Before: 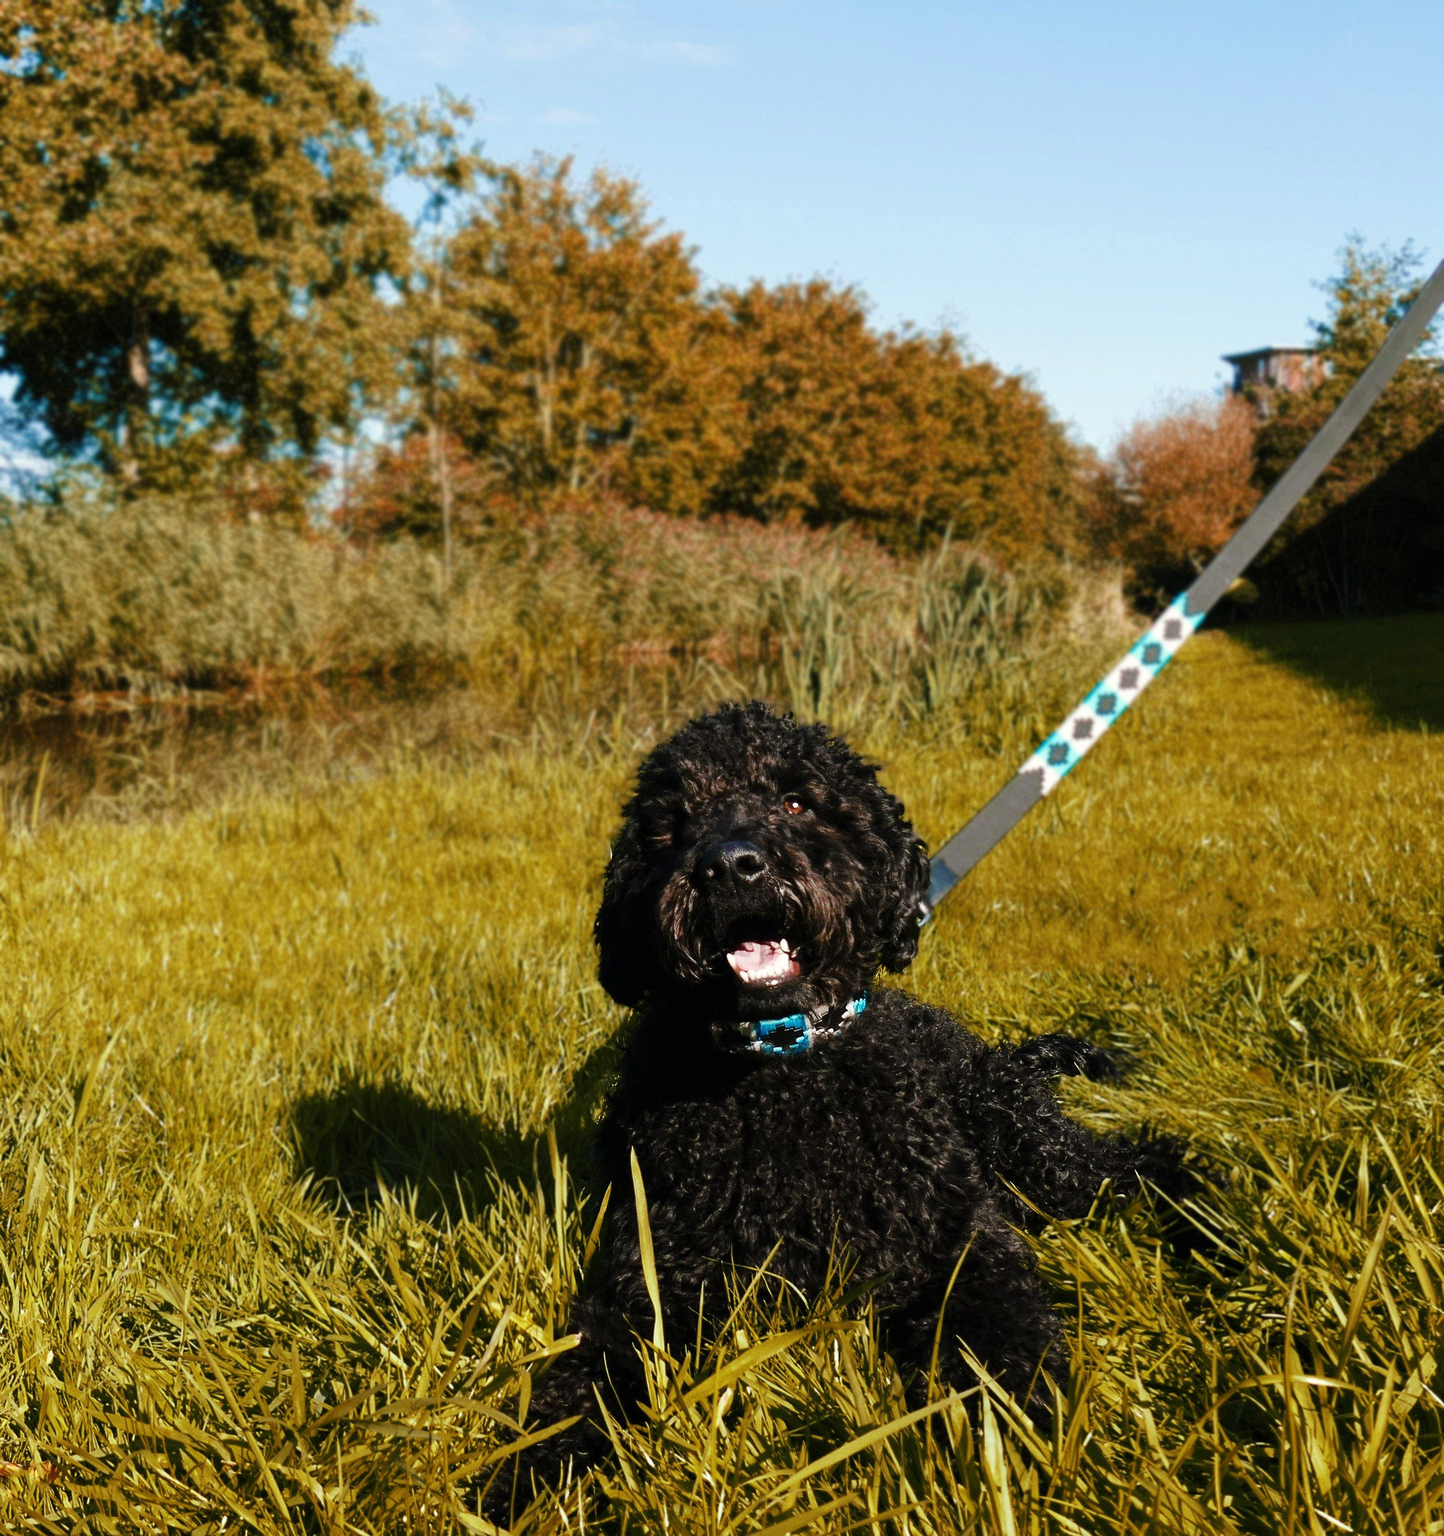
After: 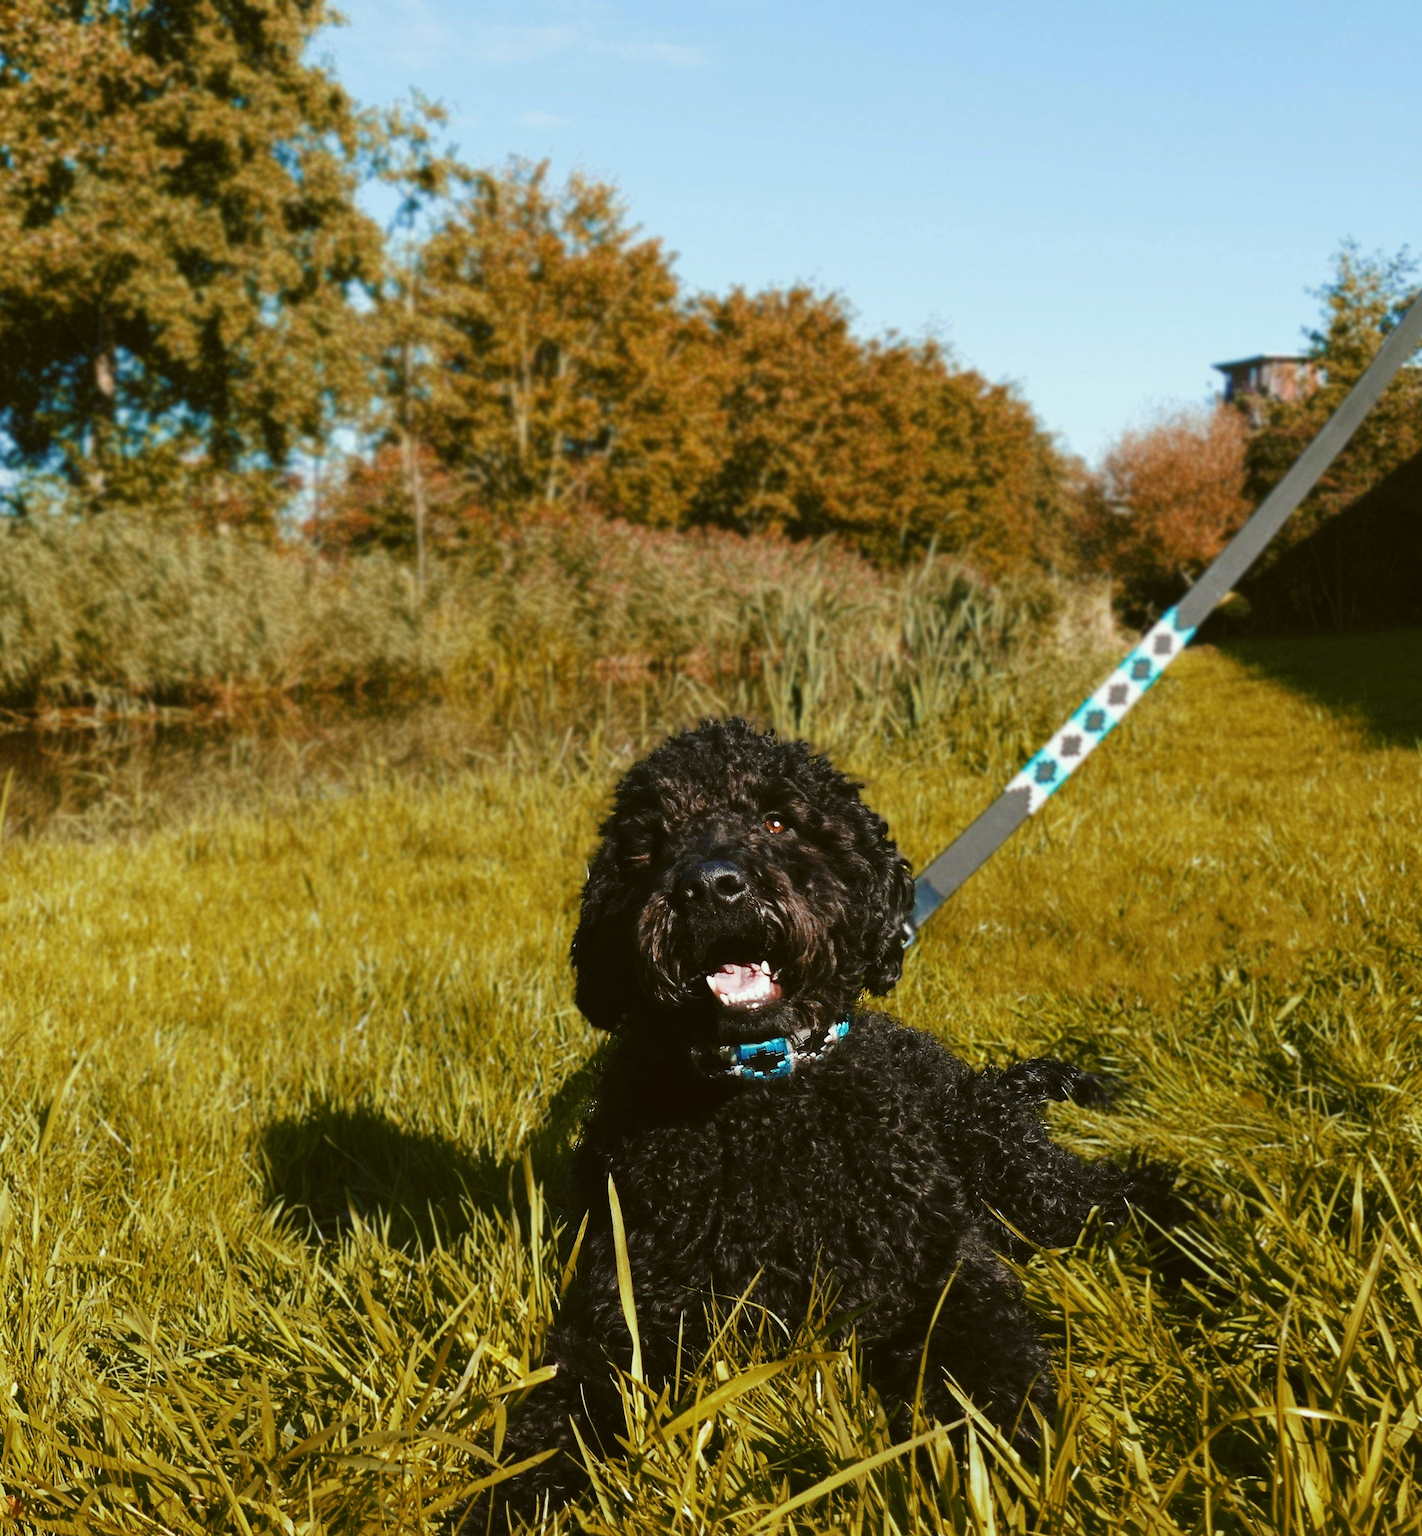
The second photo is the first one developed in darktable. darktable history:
crop and rotate: left 2.536%, right 1.107%, bottom 2.246%
color balance: lift [1.004, 1.002, 1.002, 0.998], gamma [1, 1.007, 1.002, 0.993], gain [1, 0.977, 1.013, 1.023], contrast -3.64%
